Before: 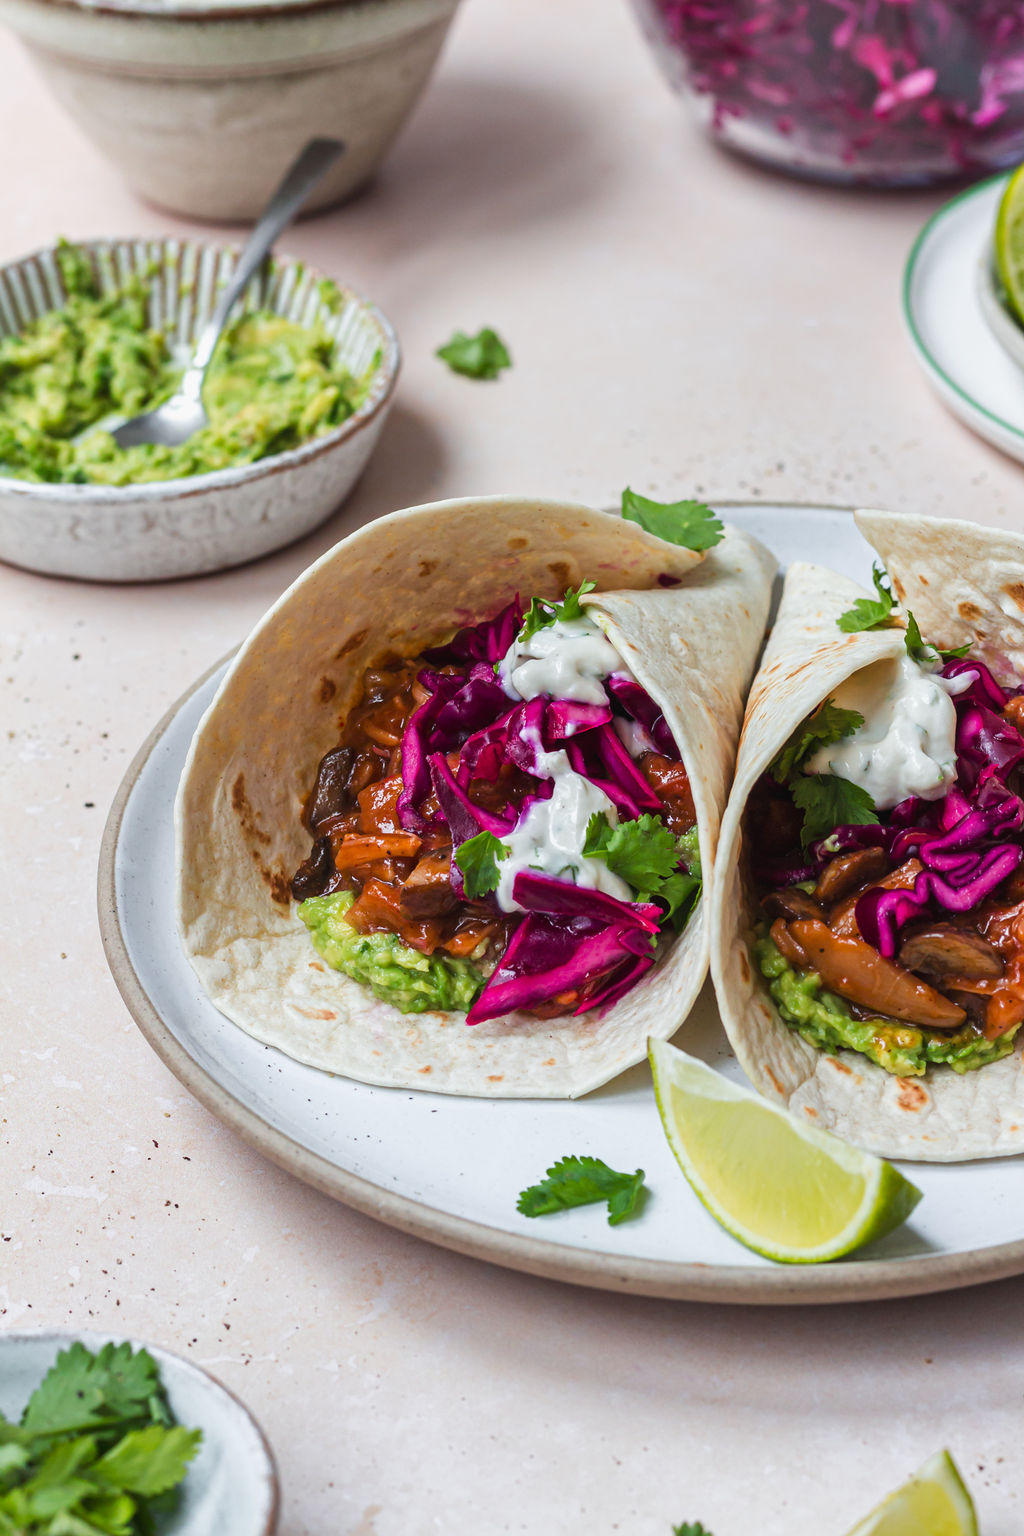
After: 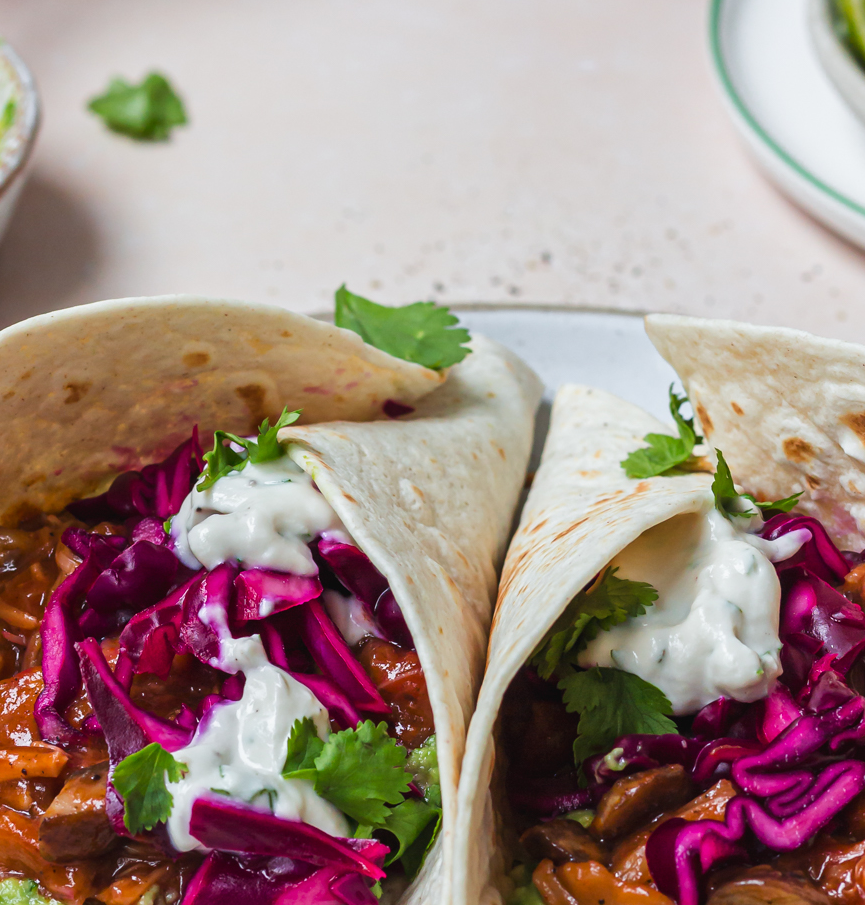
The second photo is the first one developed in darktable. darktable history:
crop: left 36.207%, top 17.84%, right 0.354%, bottom 37.965%
